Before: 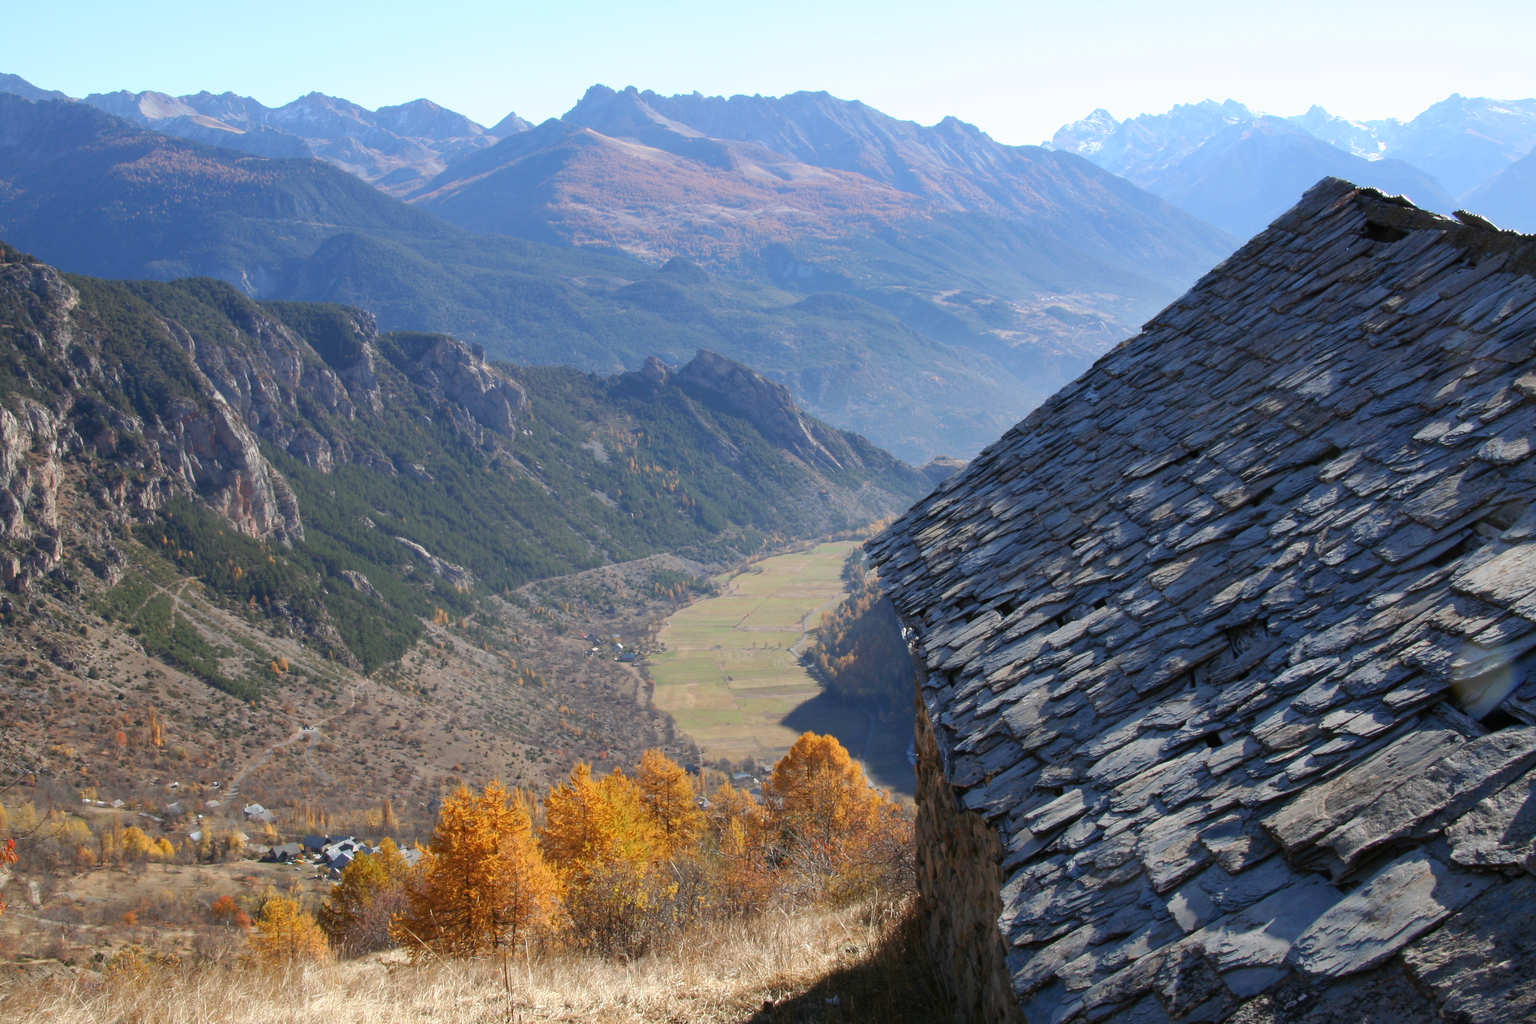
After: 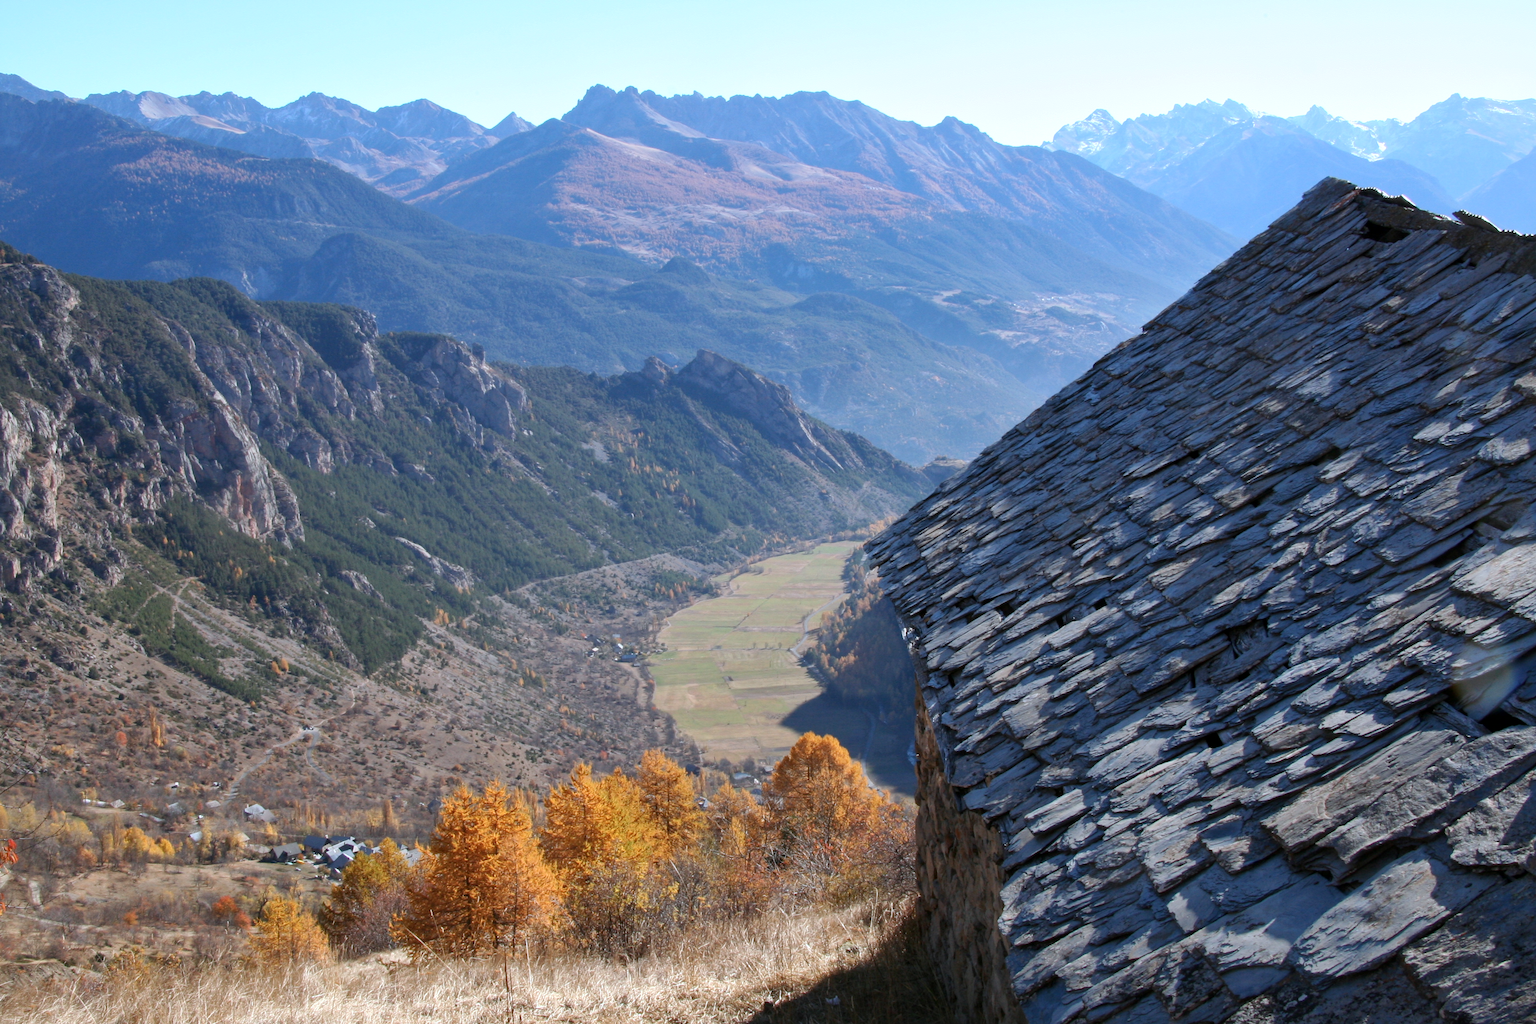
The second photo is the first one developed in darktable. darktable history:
local contrast: mode bilateral grid, contrast 21, coarseness 49, detail 120%, midtone range 0.2
color correction: highlights a* -0.678, highlights b* -9.14
